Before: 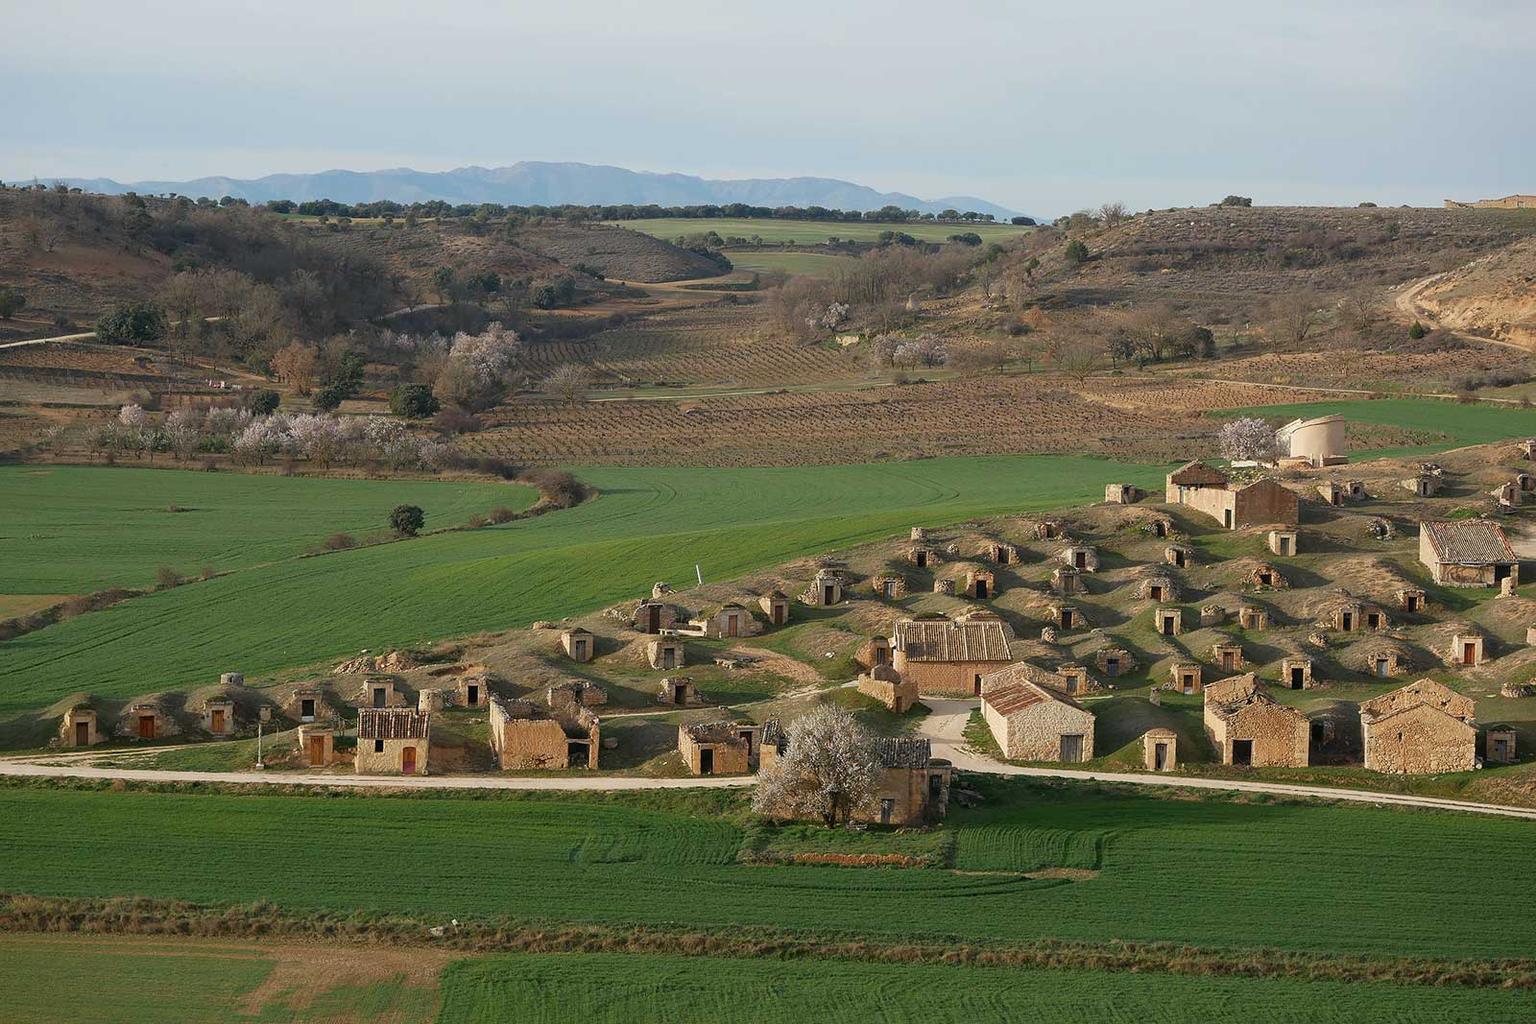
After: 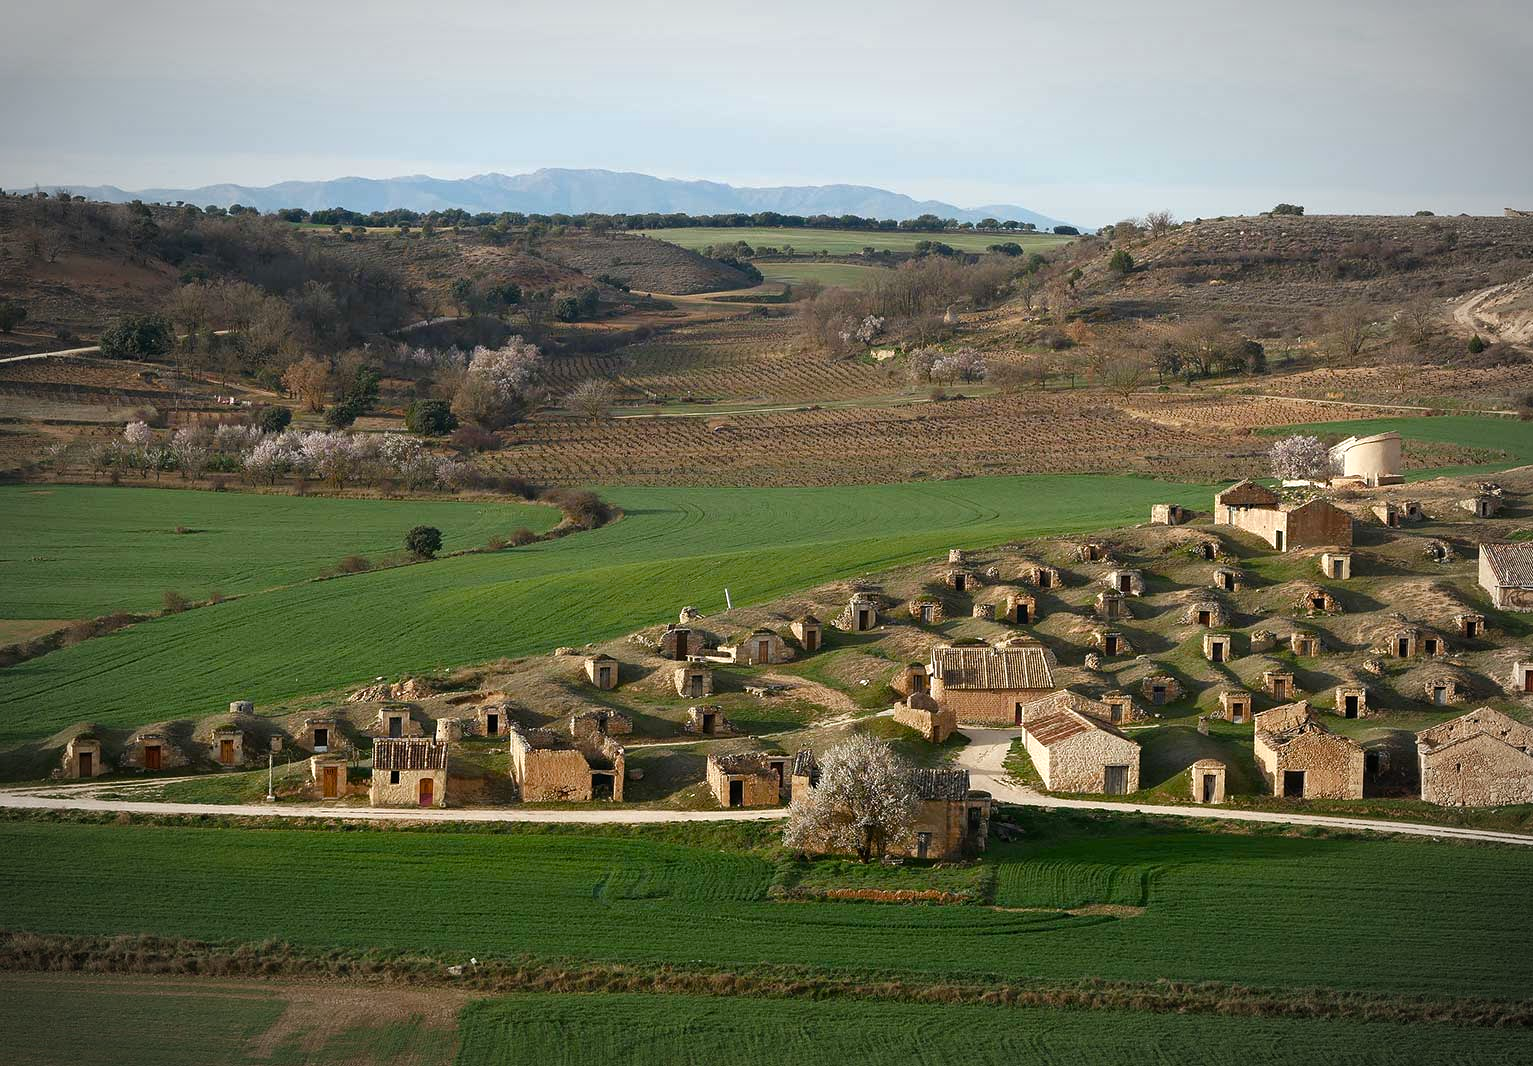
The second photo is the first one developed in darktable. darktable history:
crop: right 4.126%, bottom 0.031%
vignetting: automatic ratio true
color balance rgb: shadows lift › luminance -20%, power › hue 72.24°, highlights gain › luminance 15%, global offset › hue 171.6°, perceptual saturation grading › highlights -30%, perceptual saturation grading › shadows 20%, global vibrance 30%, contrast 10%
